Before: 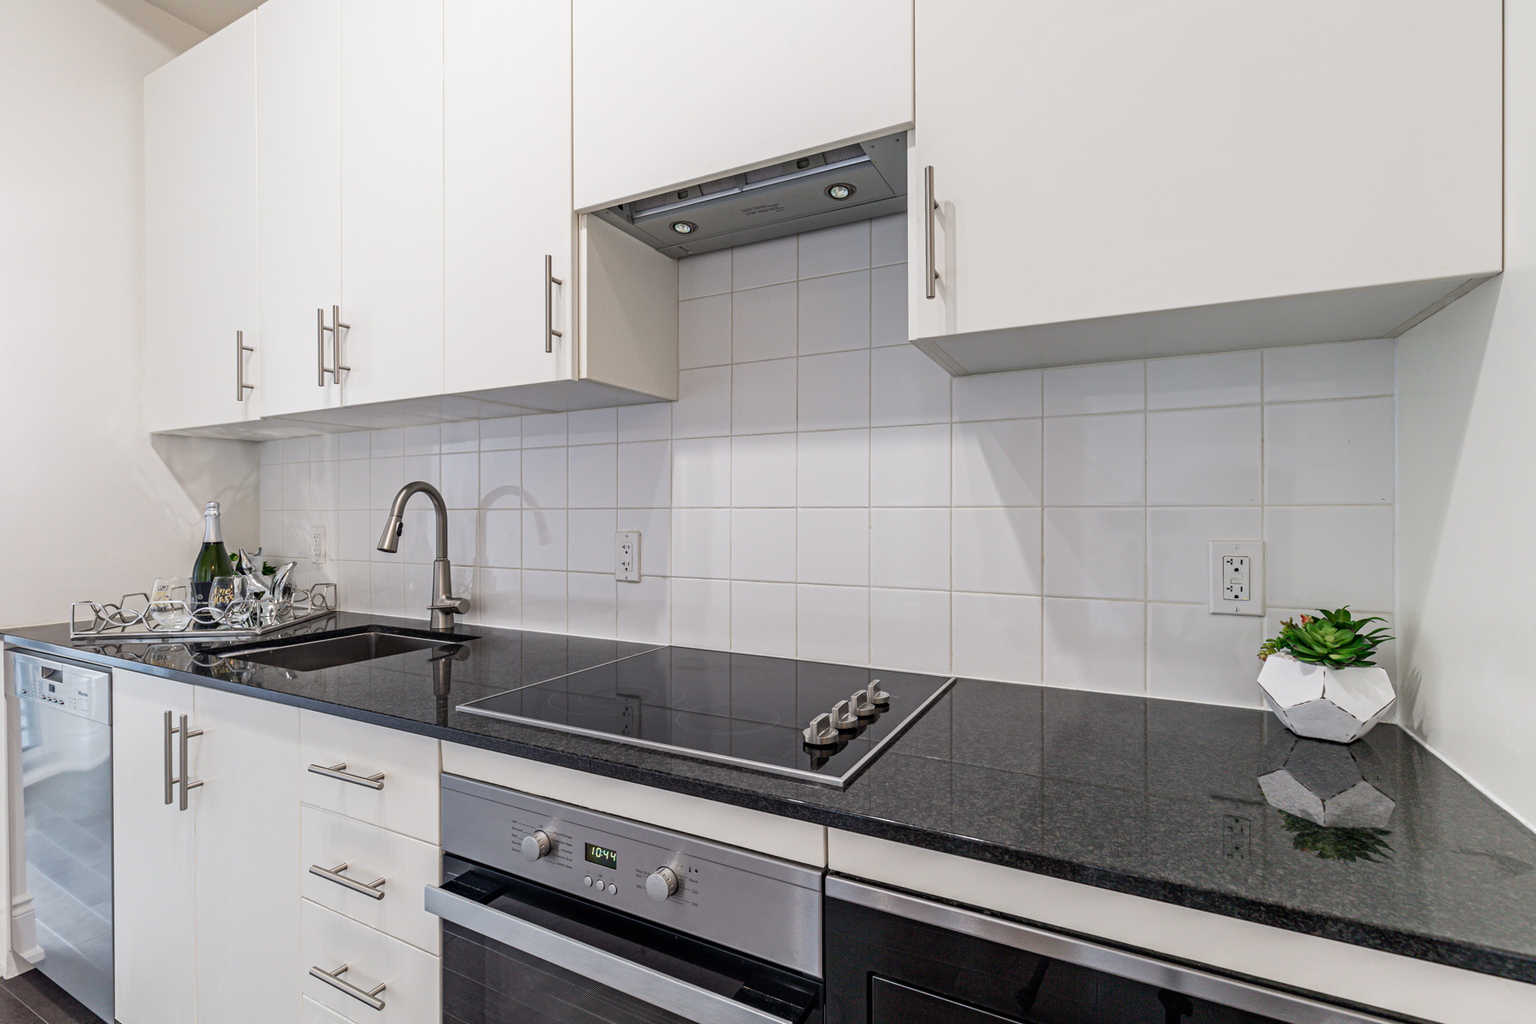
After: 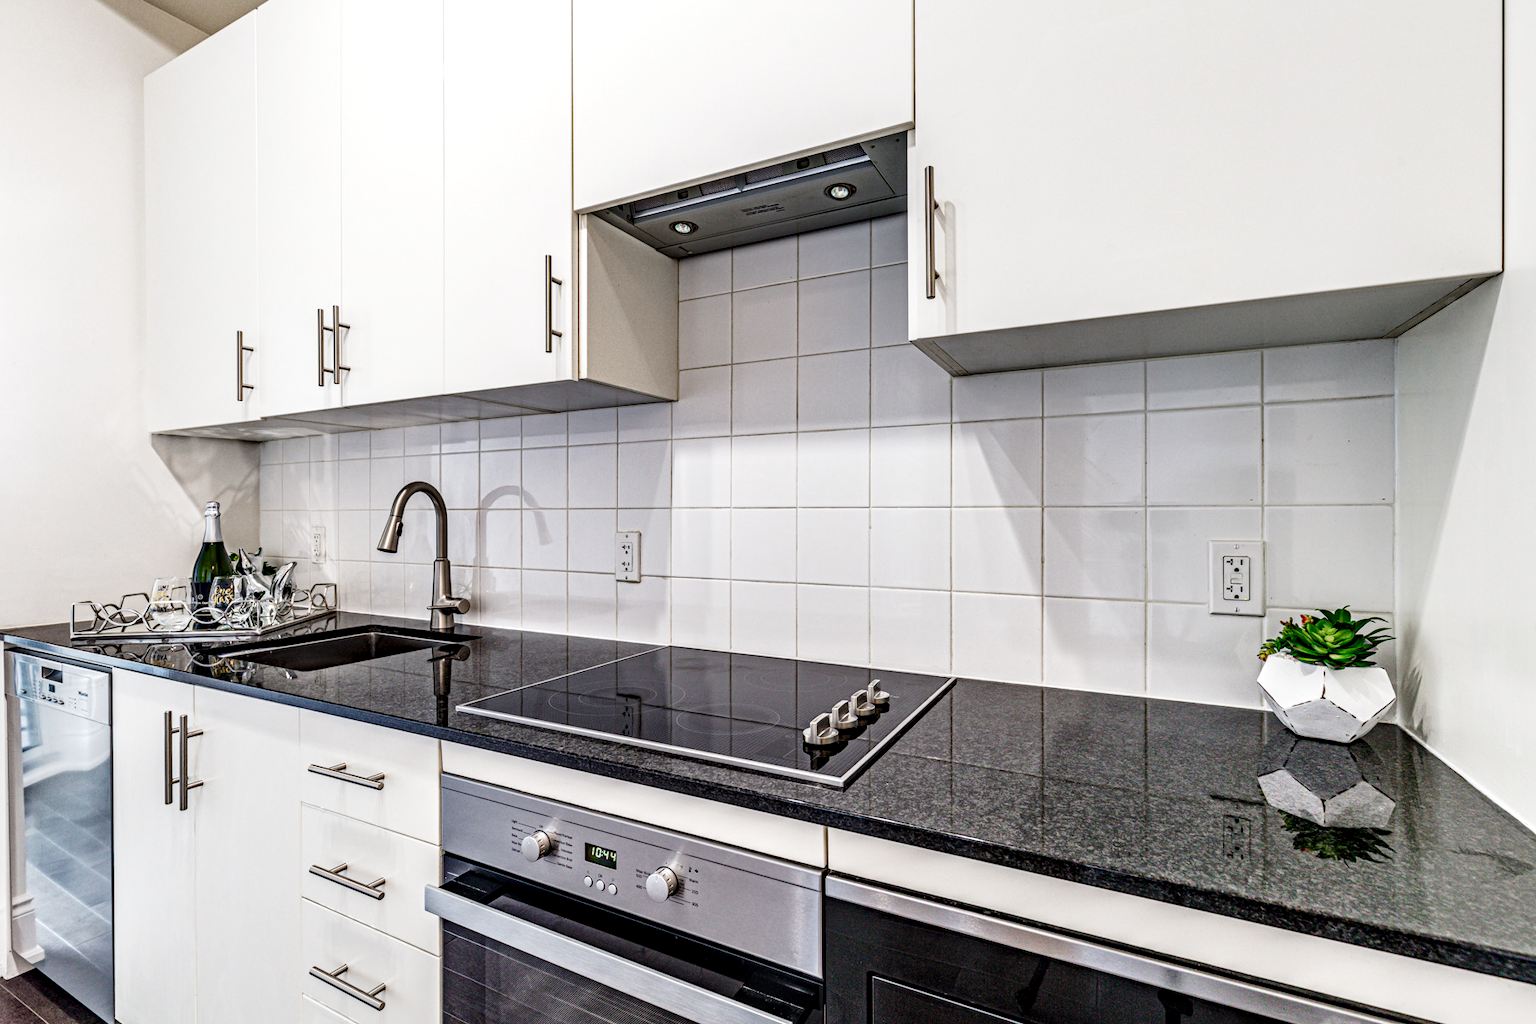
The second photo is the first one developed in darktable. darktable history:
haze removal: compatibility mode true, adaptive false
shadows and highlights: shadows 52.93, soften with gaussian
local contrast: detail 150%
base curve: curves: ch0 [(0, 0) (0.028, 0.03) (0.121, 0.232) (0.46, 0.748) (0.859, 0.968) (1, 1)], preserve colors none
